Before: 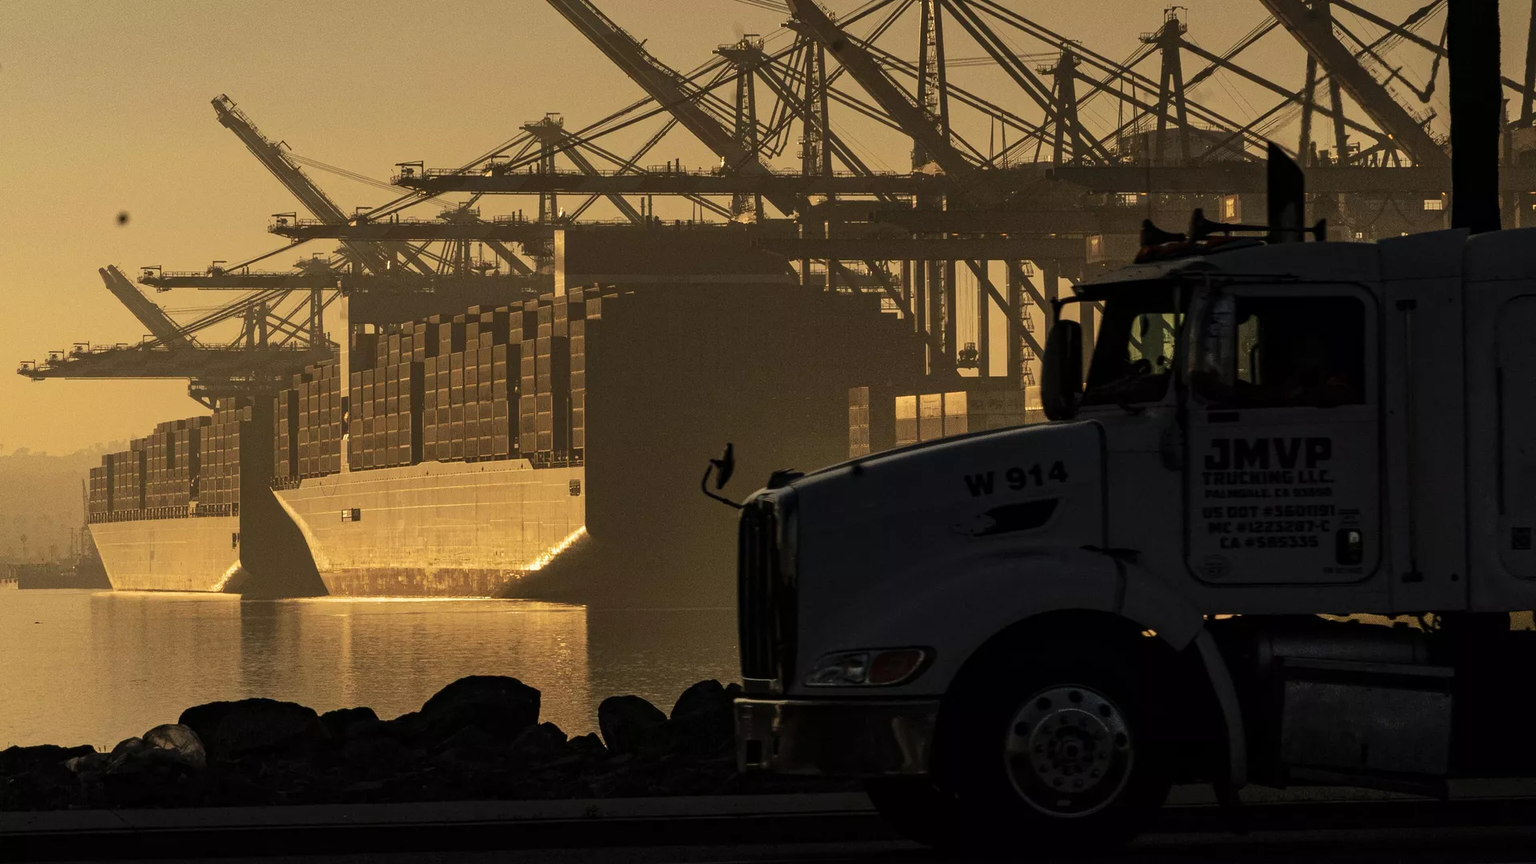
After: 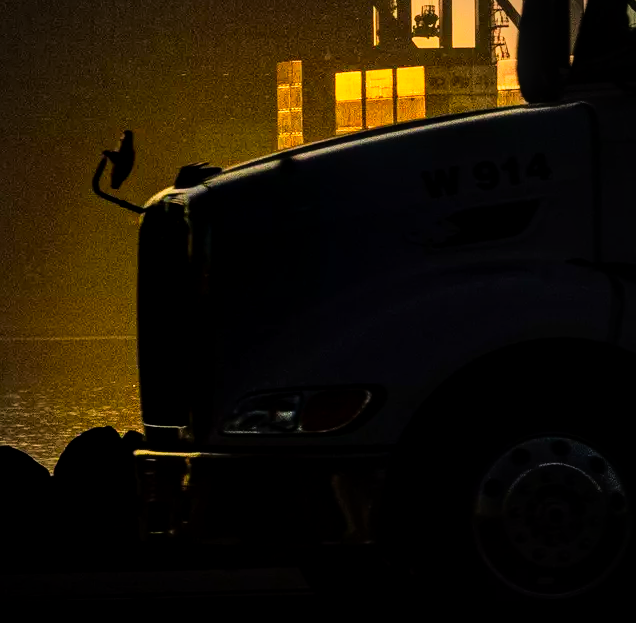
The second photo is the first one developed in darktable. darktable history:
rgb curve: curves: ch0 [(0, 0) (0.21, 0.15) (0.24, 0.21) (0.5, 0.75) (0.75, 0.96) (0.89, 0.99) (1, 1)]; ch1 [(0, 0.02) (0.21, 0.13) (0.25, 0.2) (0.5, 0.67) (0.75, 0.9) (0.89, 0.97) (1, 1)]; ch2 [(0, 0.02) (0.21, 0.13) (0.25, 0.2) (0.5, 0.67) (0.75, 0.9) (0.89, 0.97) (1, 1)], compensate middle gray true
base curve: preserve colors none
vignetting: on, module defaults
color correction: saturation 1.8
crop: left 40.878%, top 39.176%, right 25.993%, bottom 3.081%
color balance rgb: linear chroma grading › shadows 32%, linear chroma grading › global chroma -2%, linear chroma grading › mid-tones 4%, perceptual saturation grading › global saturation -2%, perceptual saturation grading › highlights -8%, perceptual saturation grading › mid-tones 8%, perceptual saturation grading › shadows 4%, perceptual brilliance grading › highlights 8%, perceptual brilliance grading › mid-tones 4%, perceptual brilliance grading › shadows 2%, global vibrance 16%, saturation formula JzAzBz (2021)
local contrast: detail 130%
